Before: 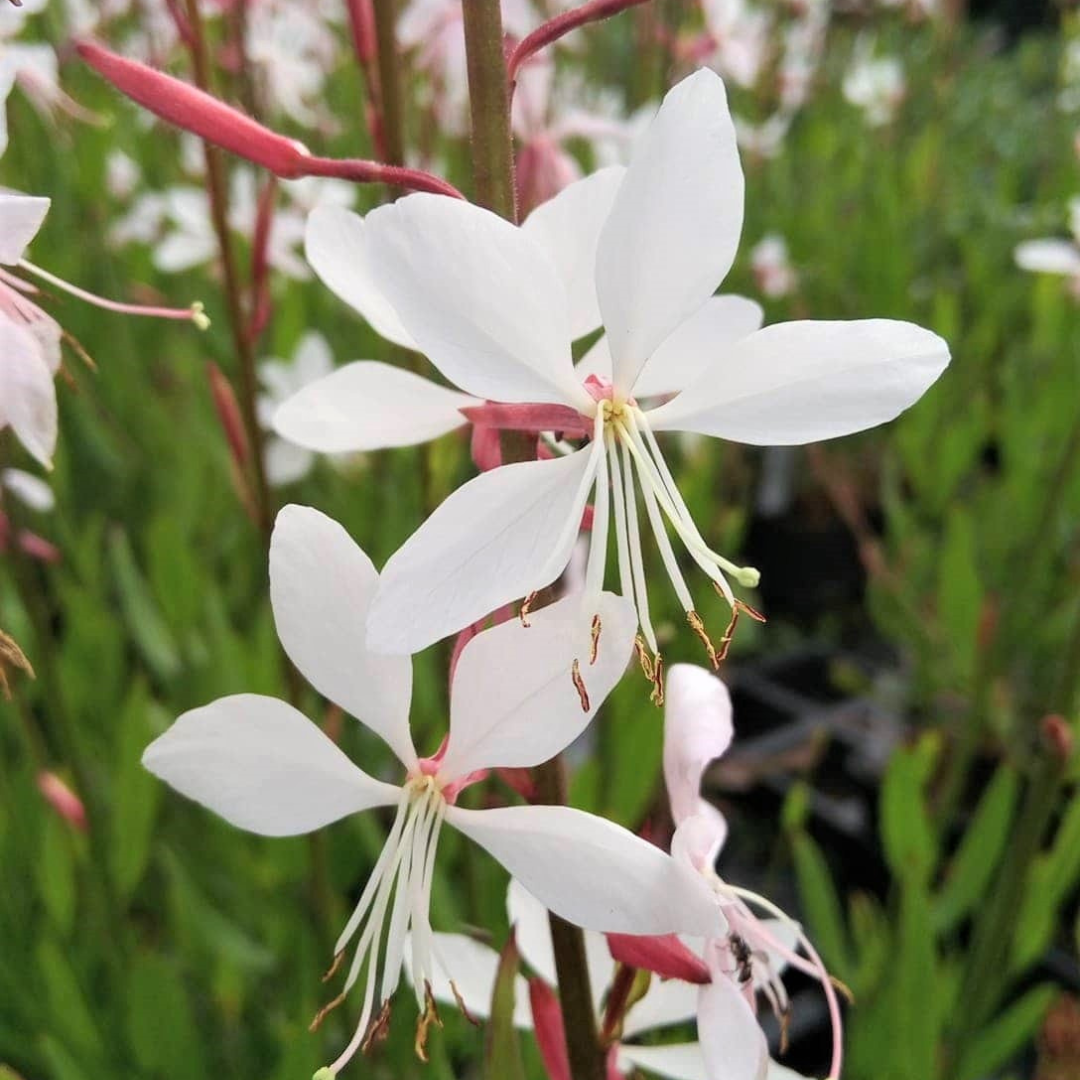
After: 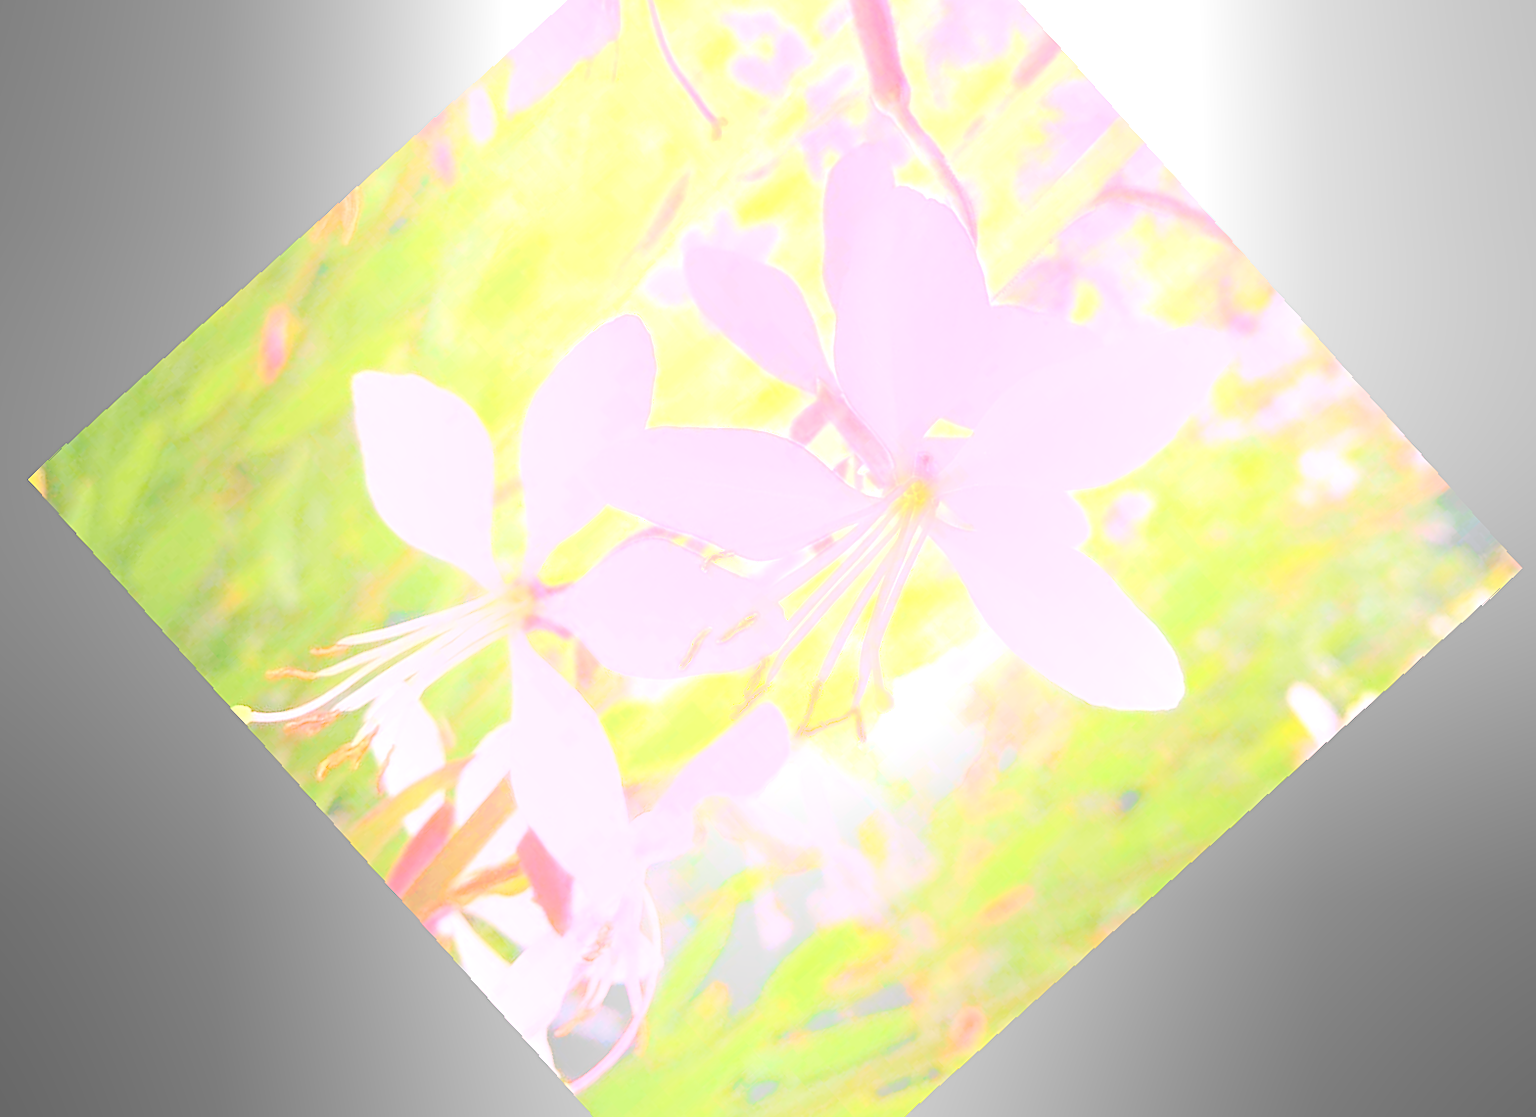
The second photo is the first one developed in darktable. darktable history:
exposure: black level correction 0.011, exposure 1.088 EV, compensate exposure bias true, compensate highlight preservation false
rotate and perspective: rotation 2.17°, automatic cropping off
sharpen: on, module defaults
crop and rotate: angle -46.26°, top 16.234%, right 0.912%, bottom 11.704%
white balance: red 1.188, blue 1.11
bloom: size 85%, threshold 5%, strength 85%
tone equalizer: on, module defaults
